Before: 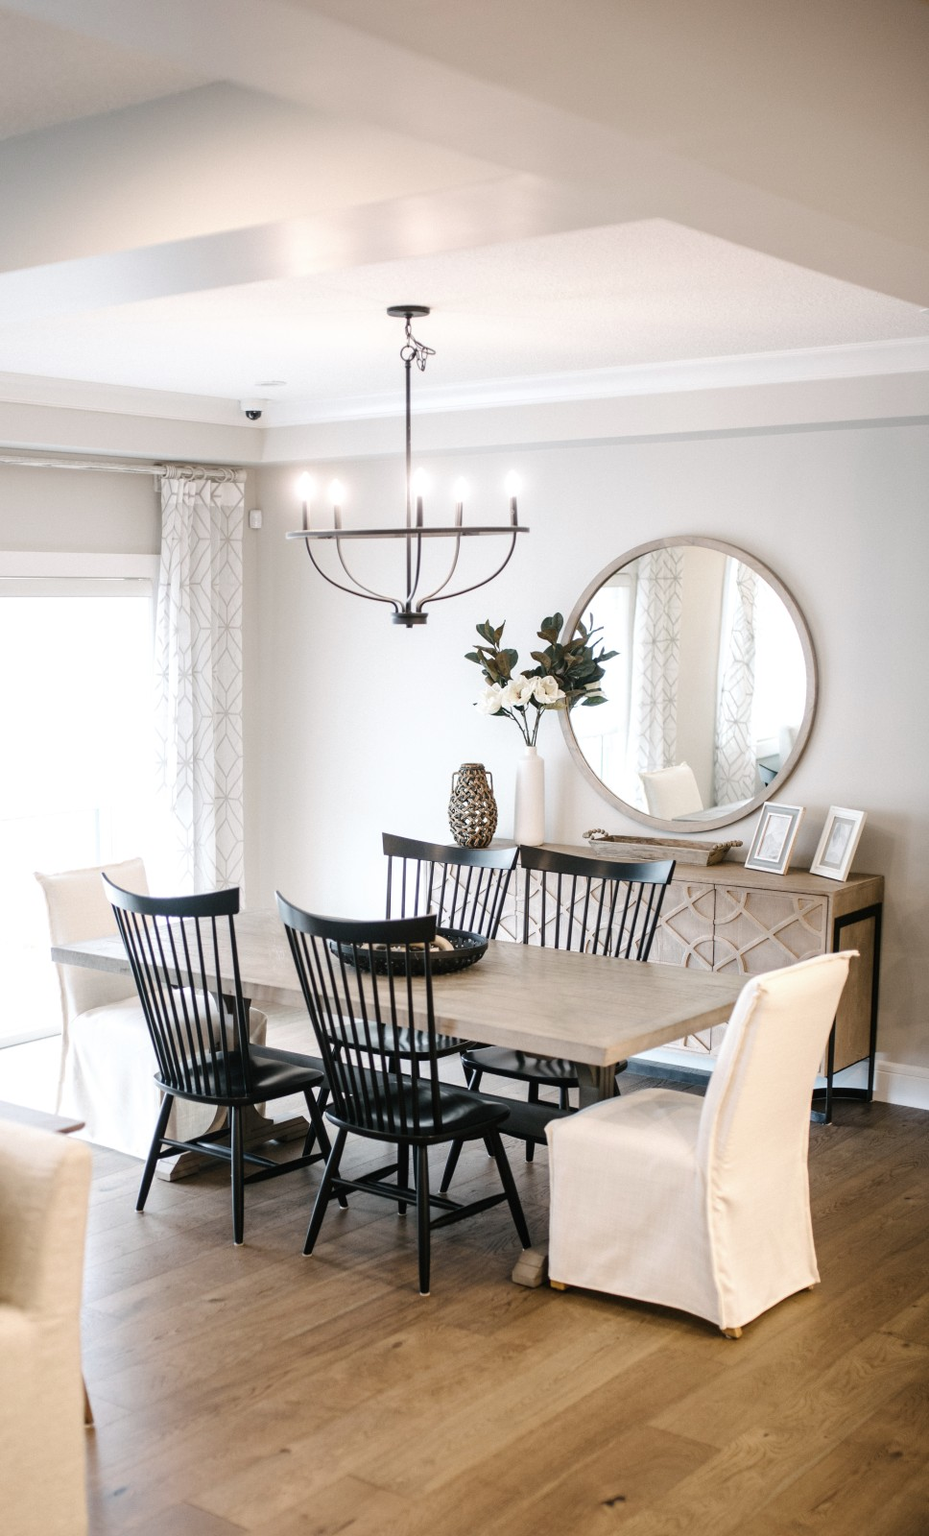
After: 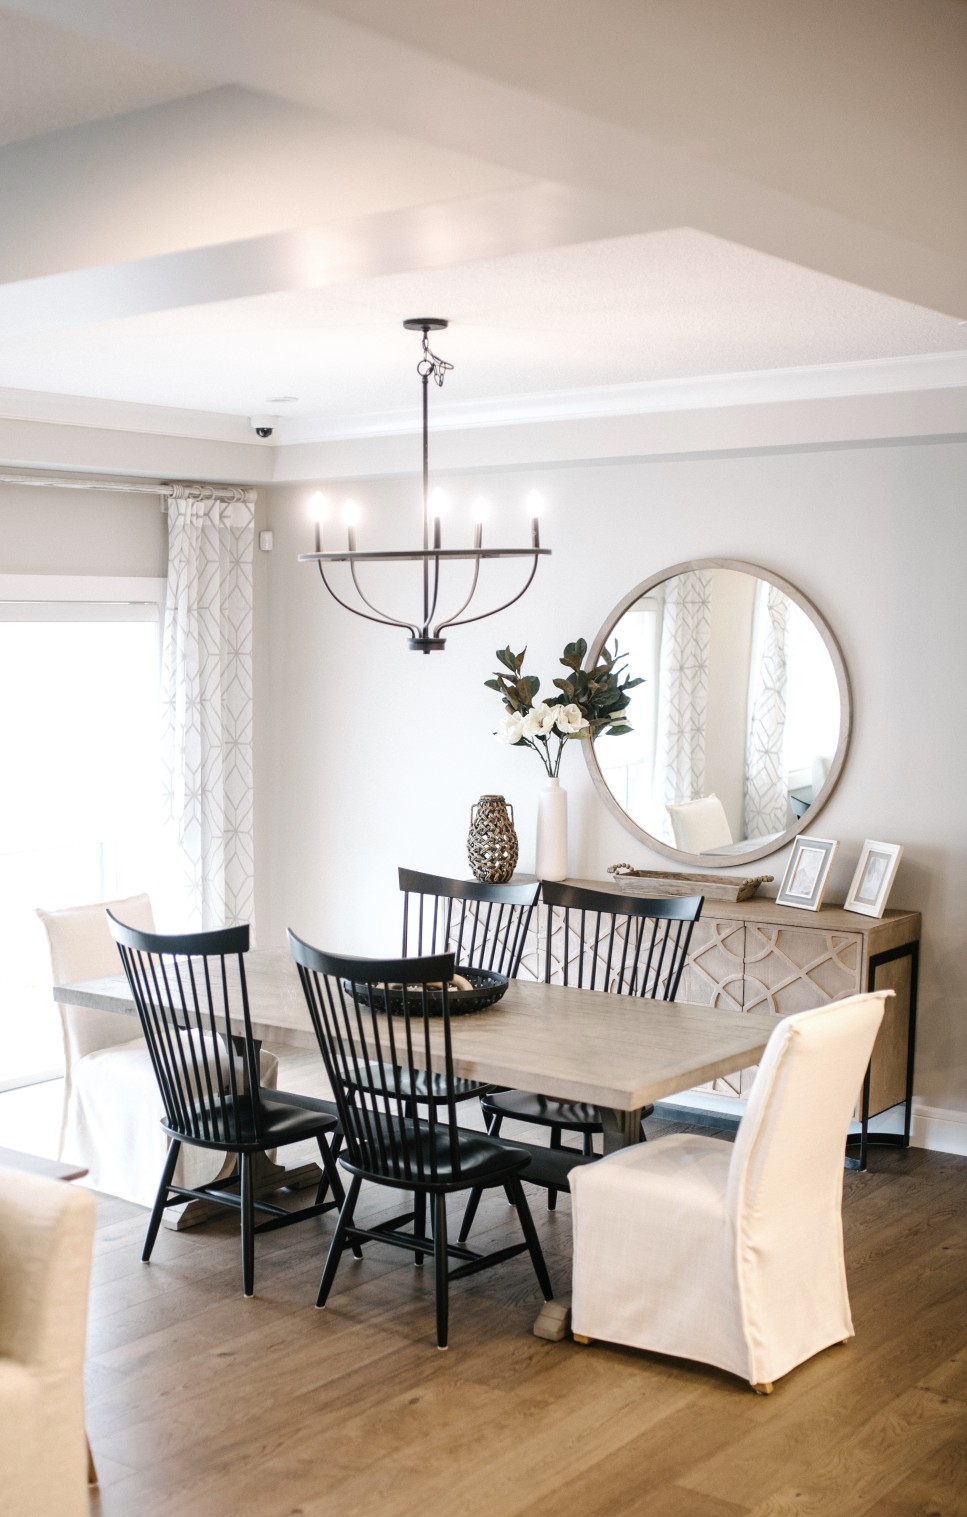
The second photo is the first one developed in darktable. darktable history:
crop and rotate: top 0.008%, bottom 5.166%
